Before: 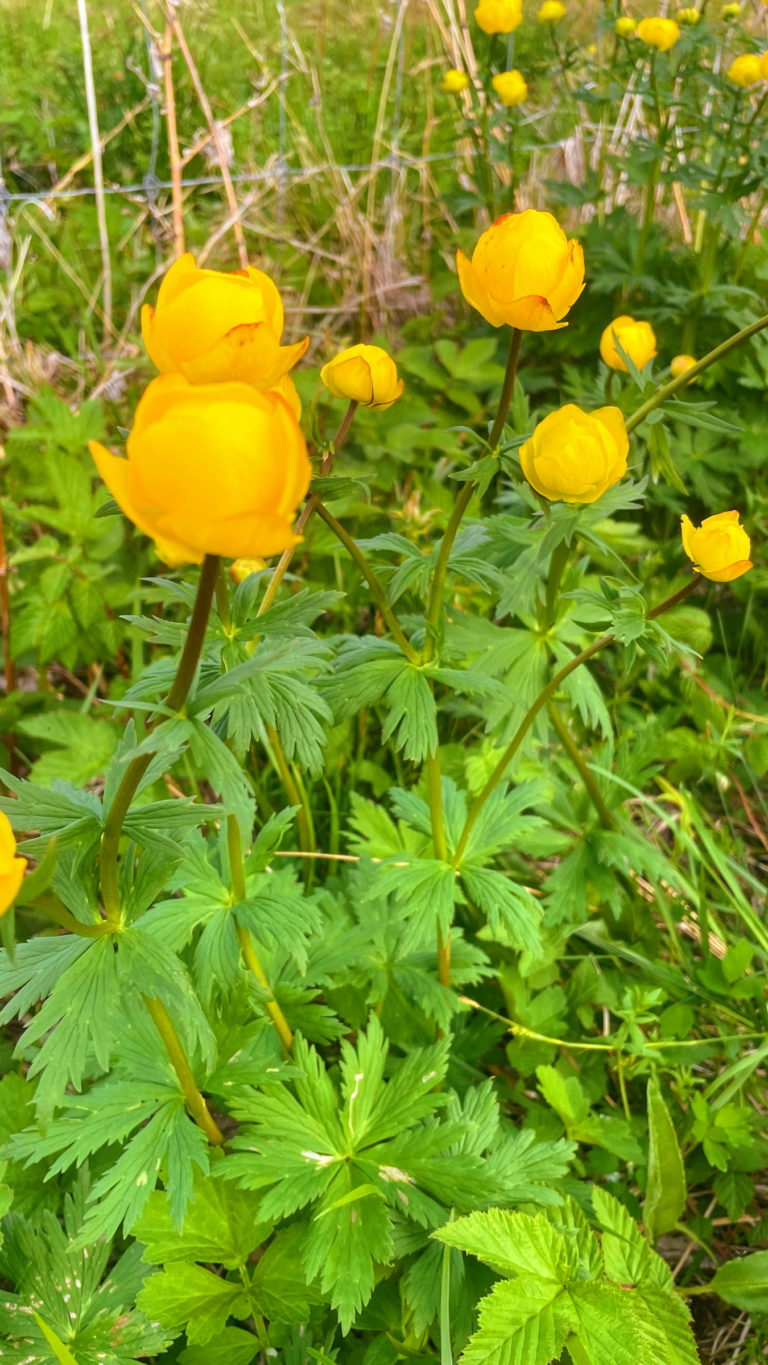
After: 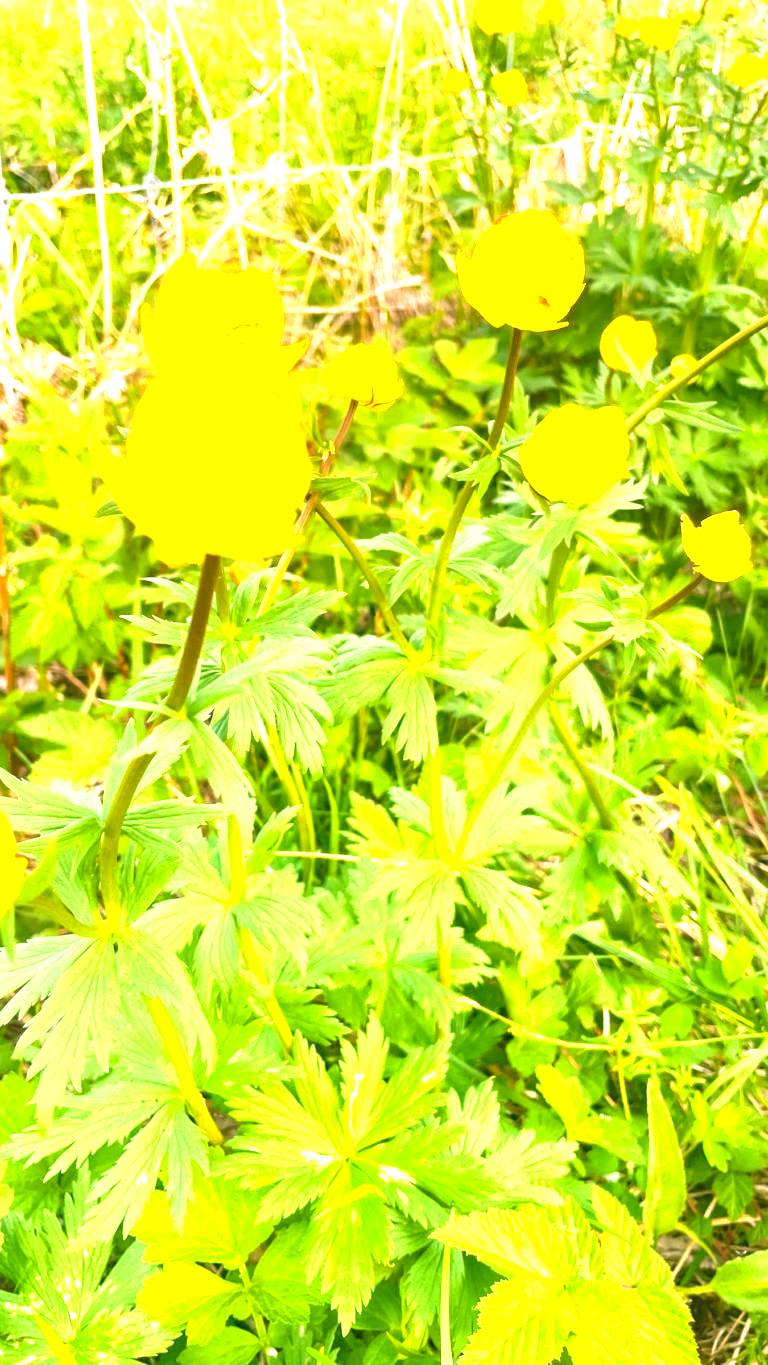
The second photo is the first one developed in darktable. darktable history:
exposure: exposure 2 EV, compensate highlight preservation false
color correction: highlights a* 4.02, highlights b* 4.98, shadows a* -7.55, shadows b* 4.98
